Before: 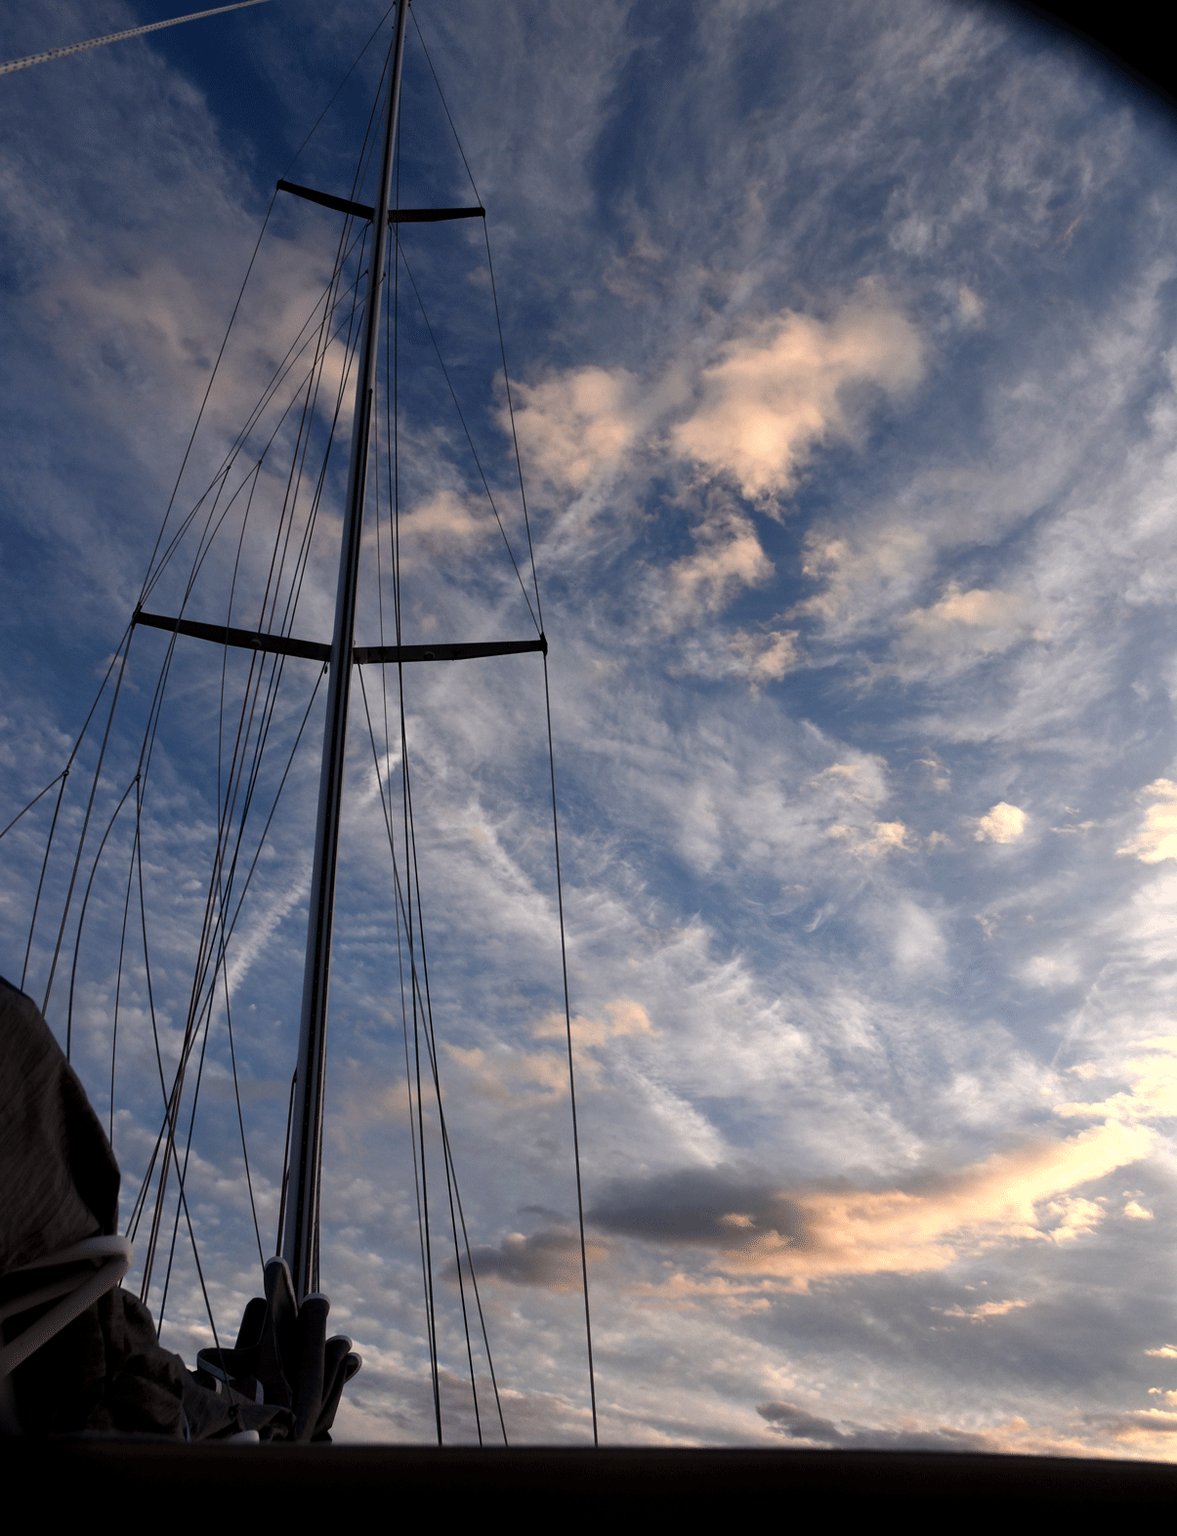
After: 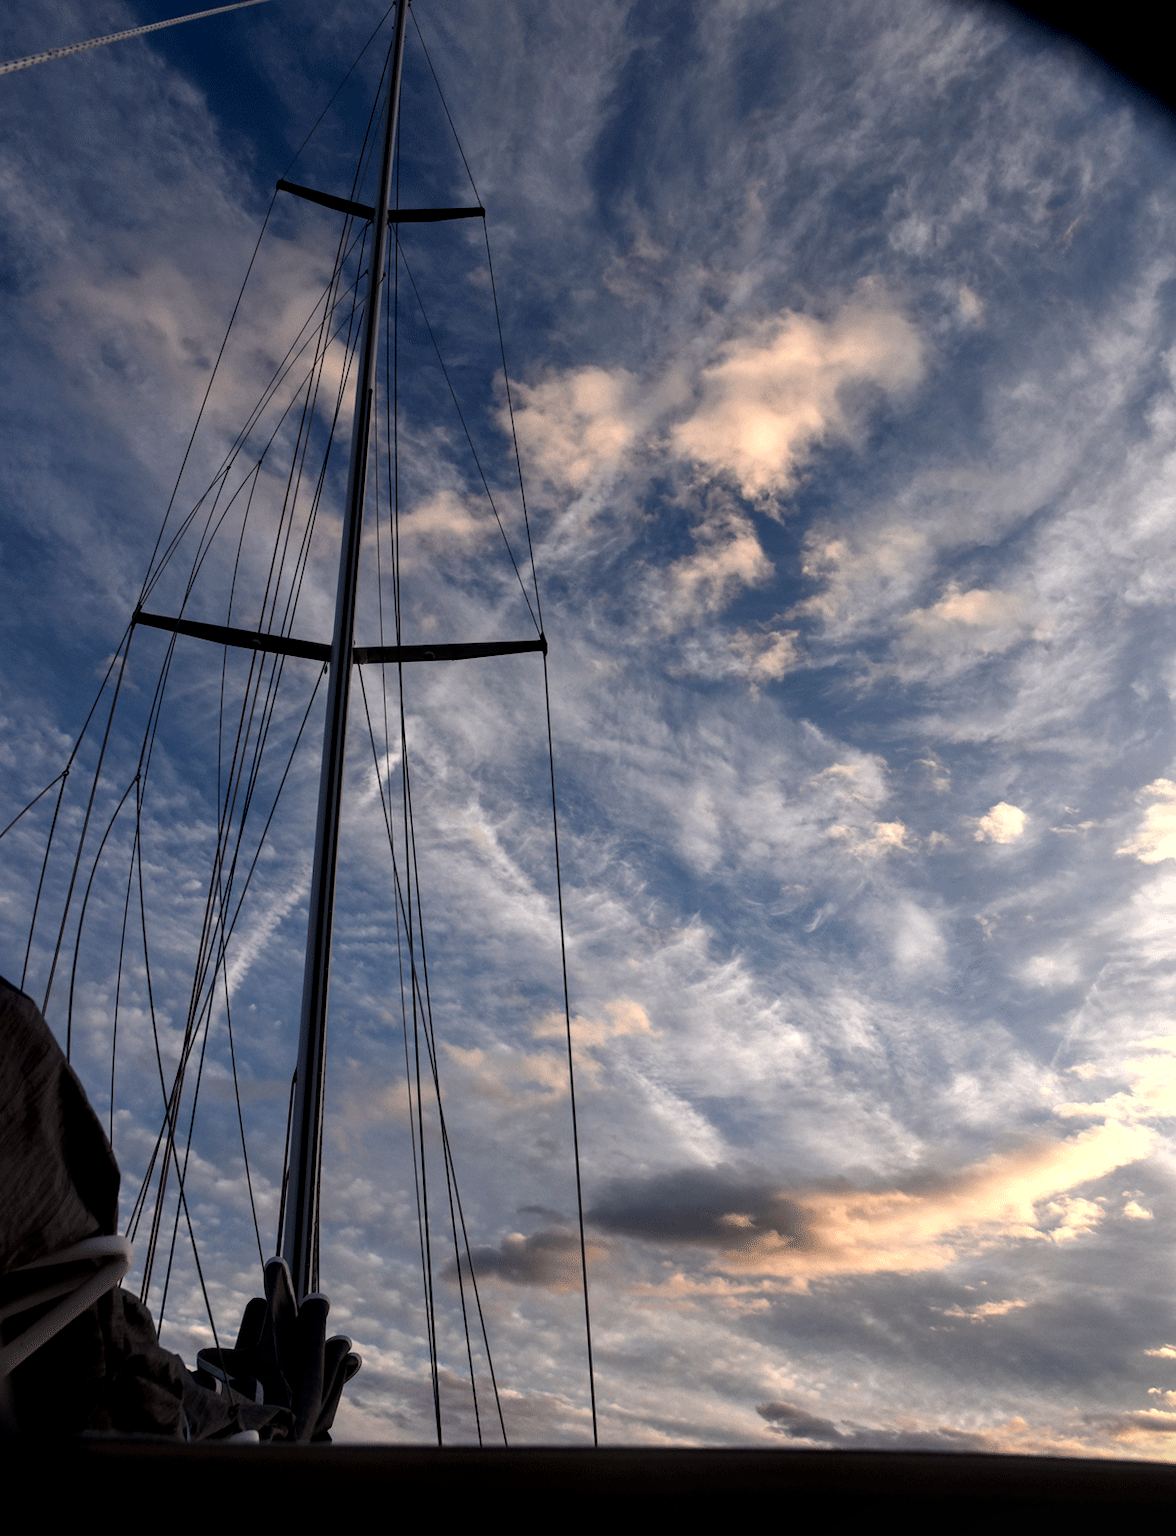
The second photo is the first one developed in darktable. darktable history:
exposure: black level correction 0.001, compensate highlight preservation false
local contrast: detail 130%
